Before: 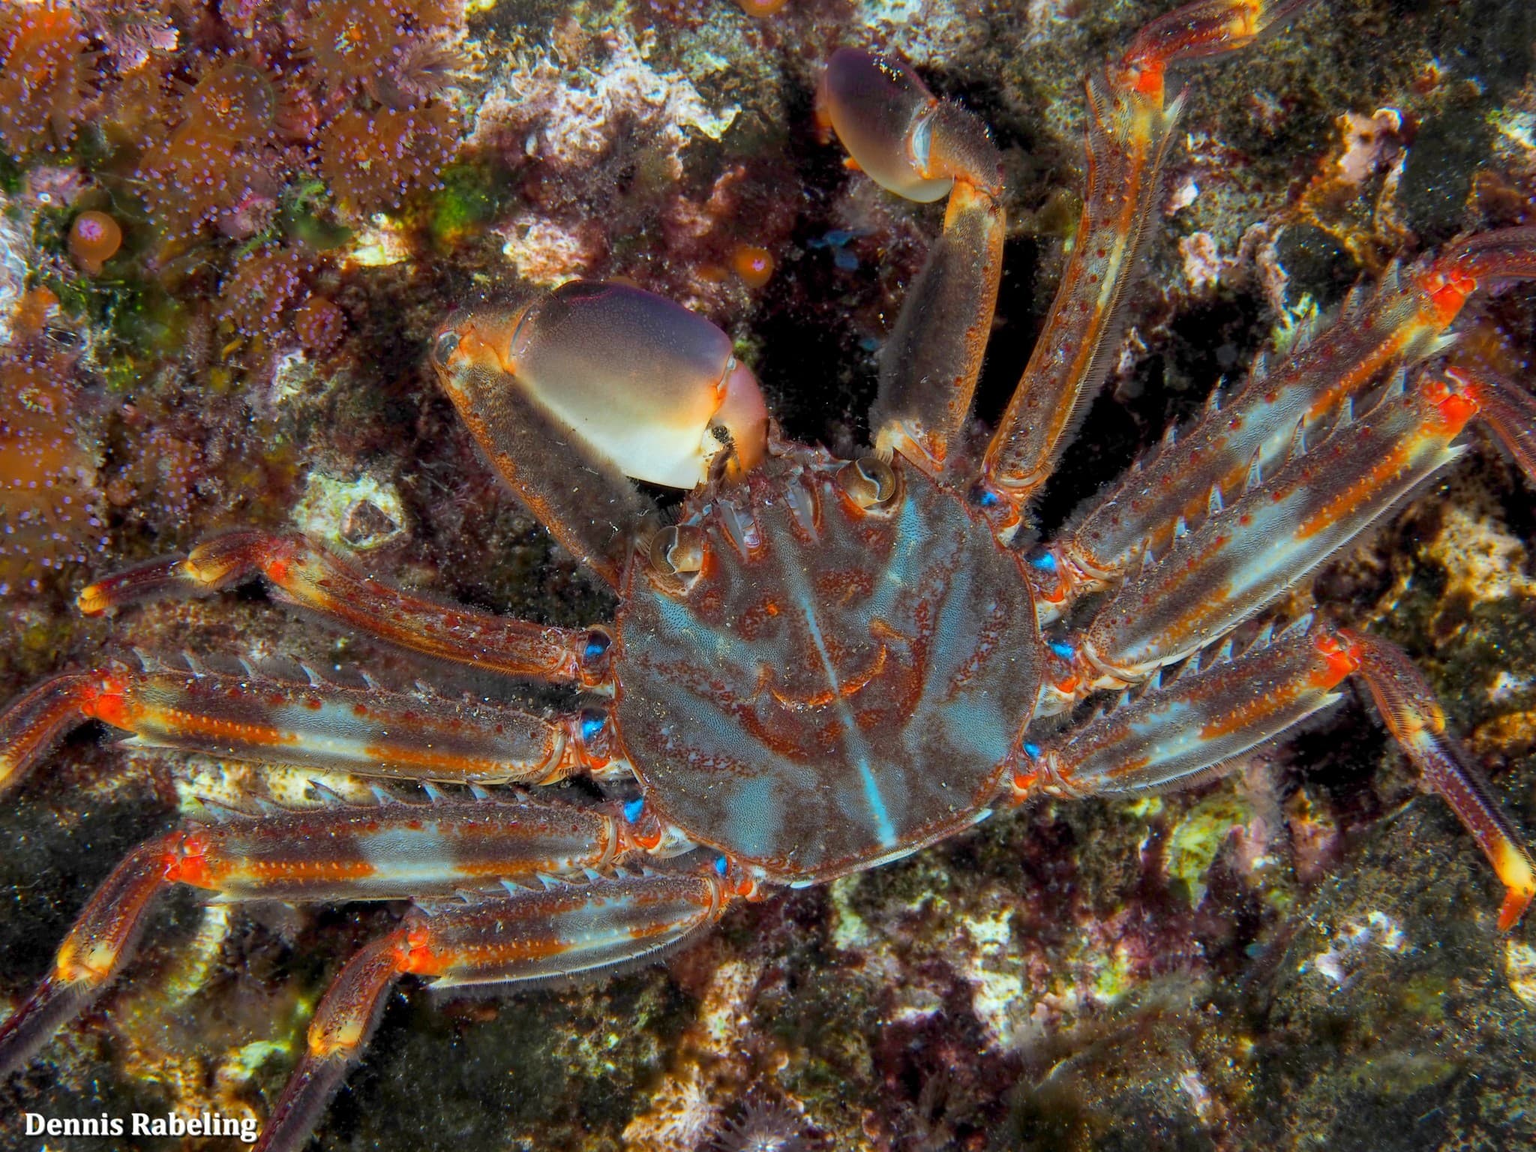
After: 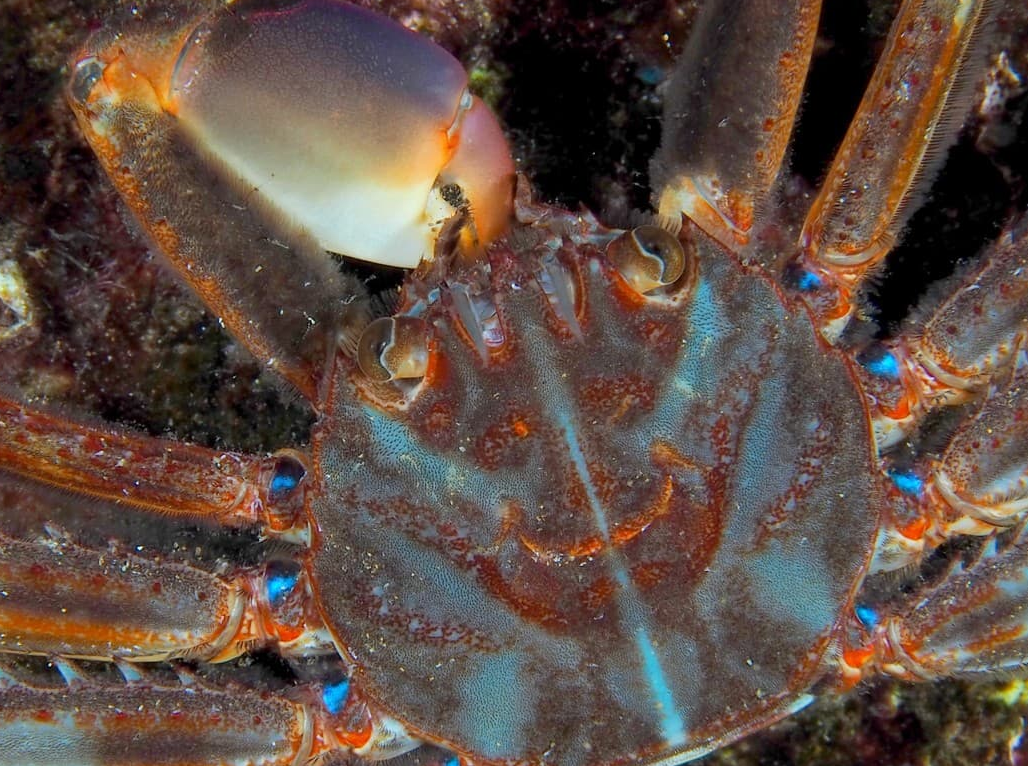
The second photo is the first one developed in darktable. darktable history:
crop: left 24.874%, top 25.008%, right 24.919%, bottom 25.111%
